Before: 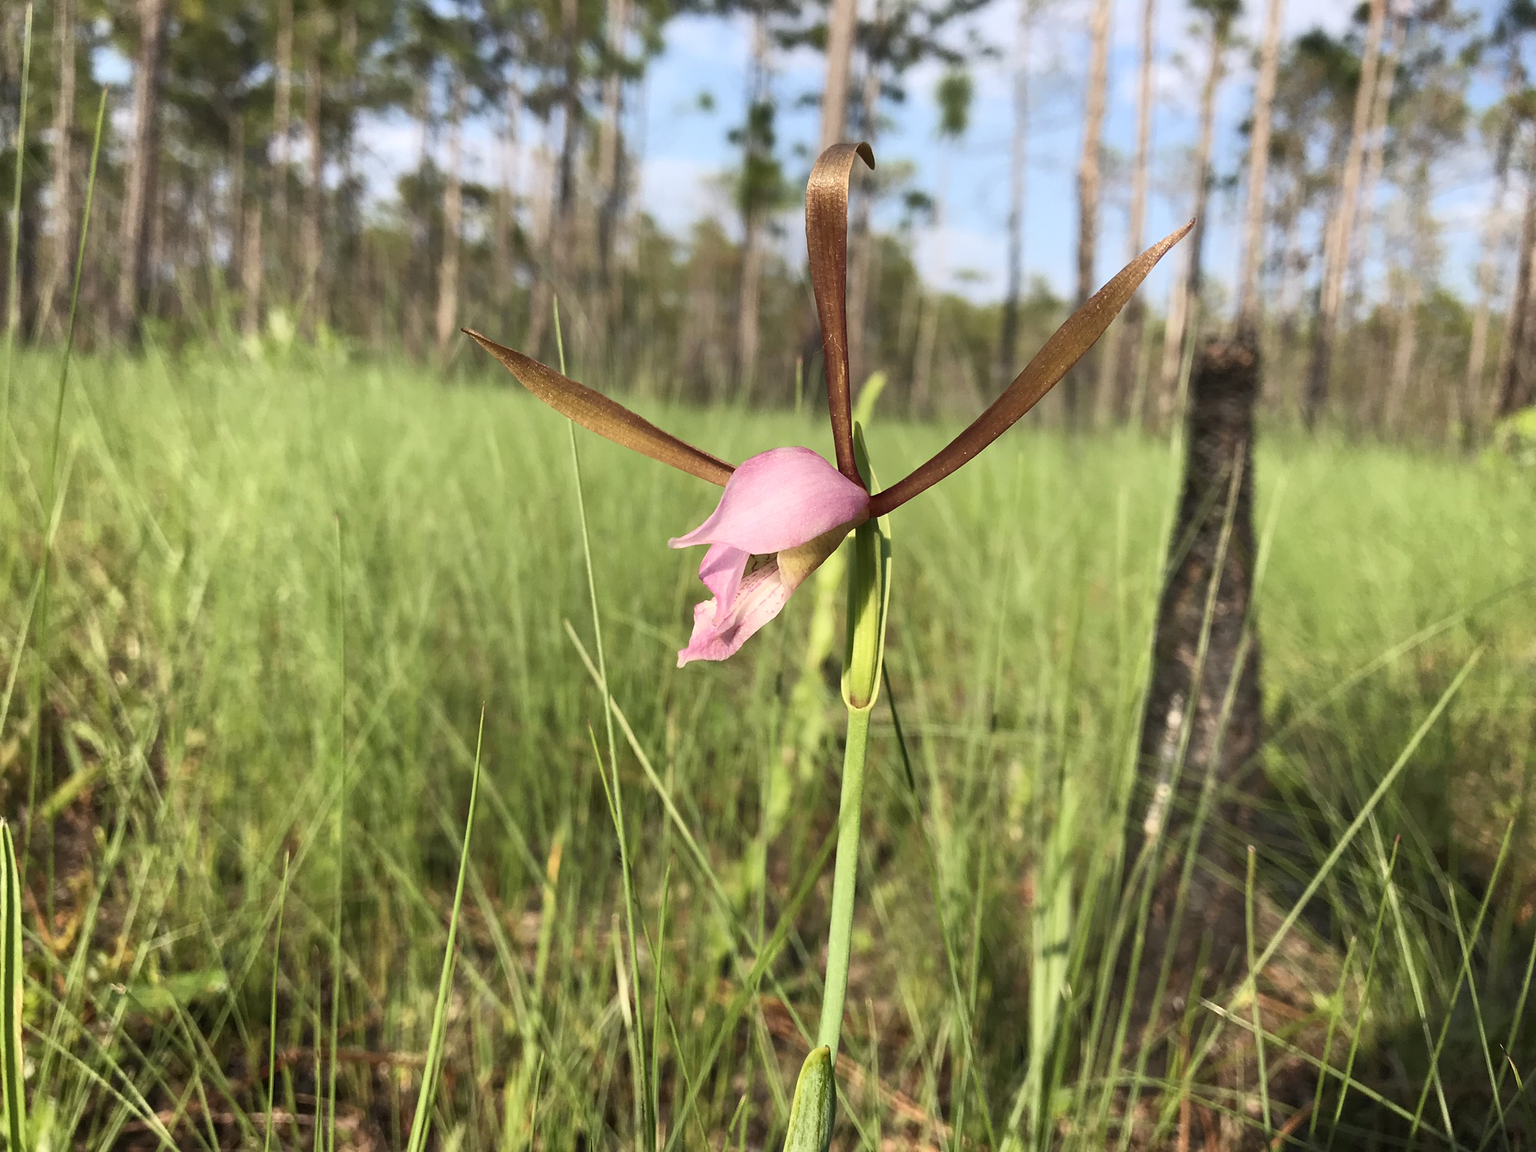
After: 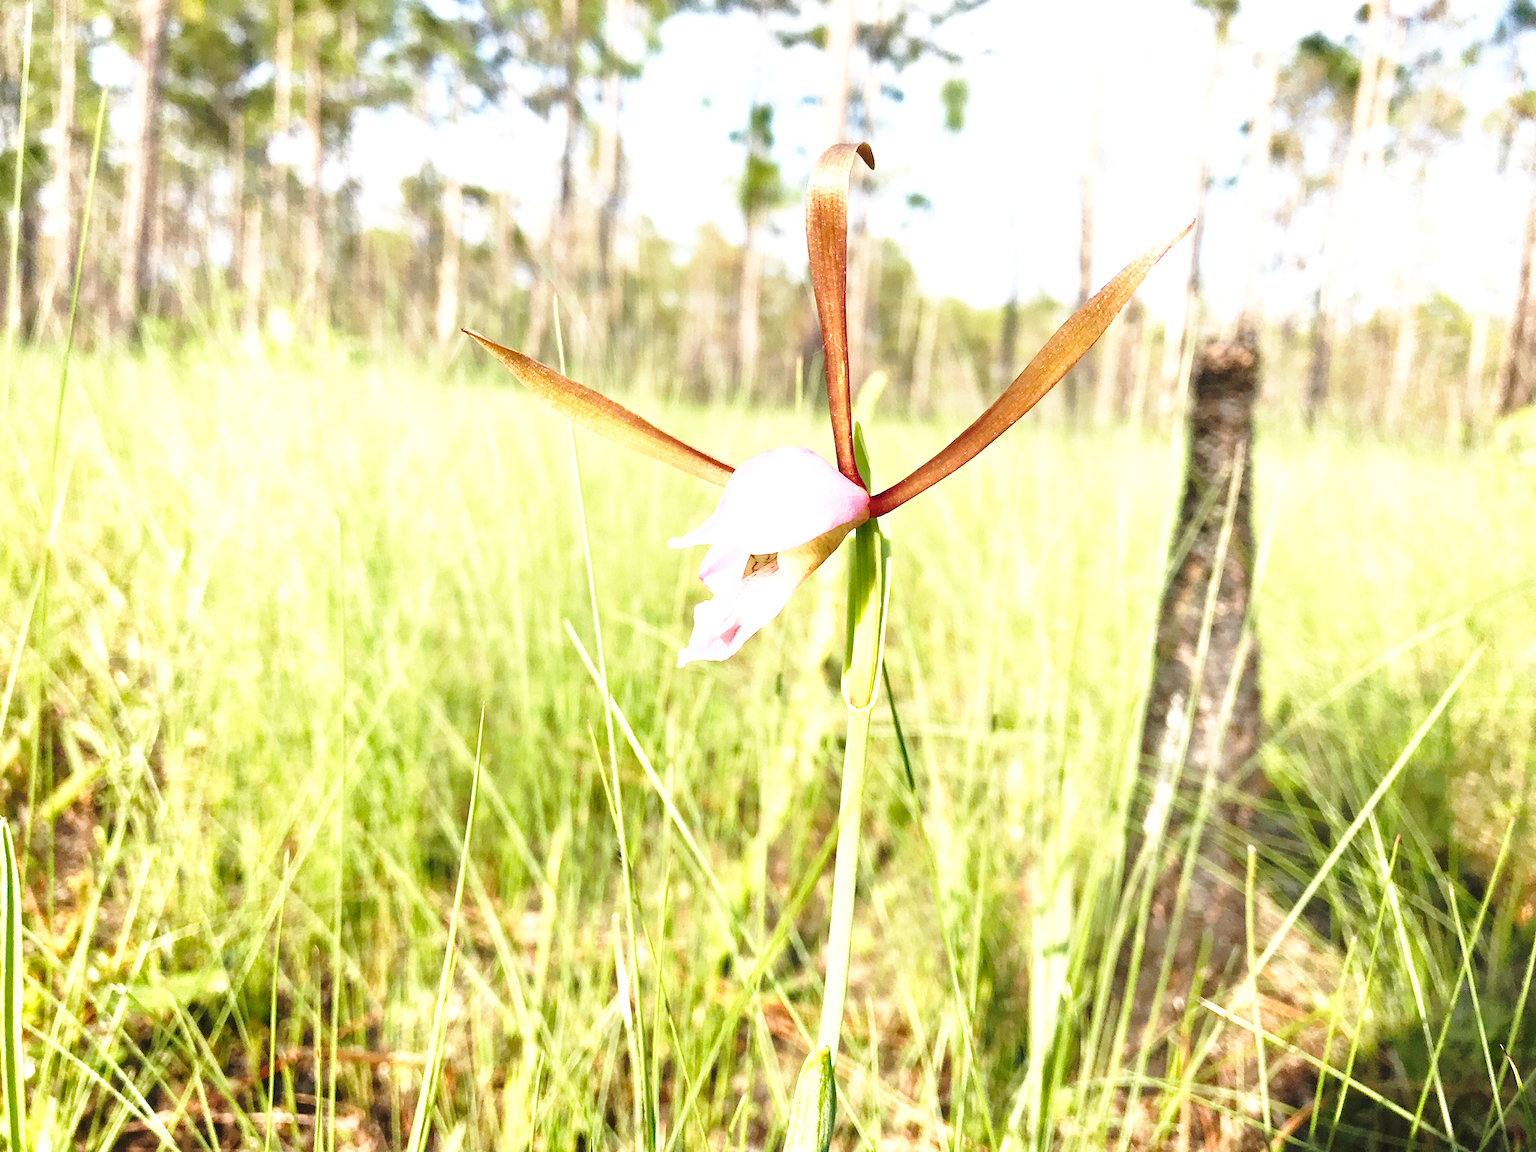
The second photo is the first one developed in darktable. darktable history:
exposure: exposure 1.25 EV, compensate exposure bias true, compensate highlight preservation false
base curve: curves: ch0 [(0, 0) (0.036, 0.037) (0.121, 0.228) (0.46, 0.76) (0.859, 0.983) (1, 1)], preserve colors none
